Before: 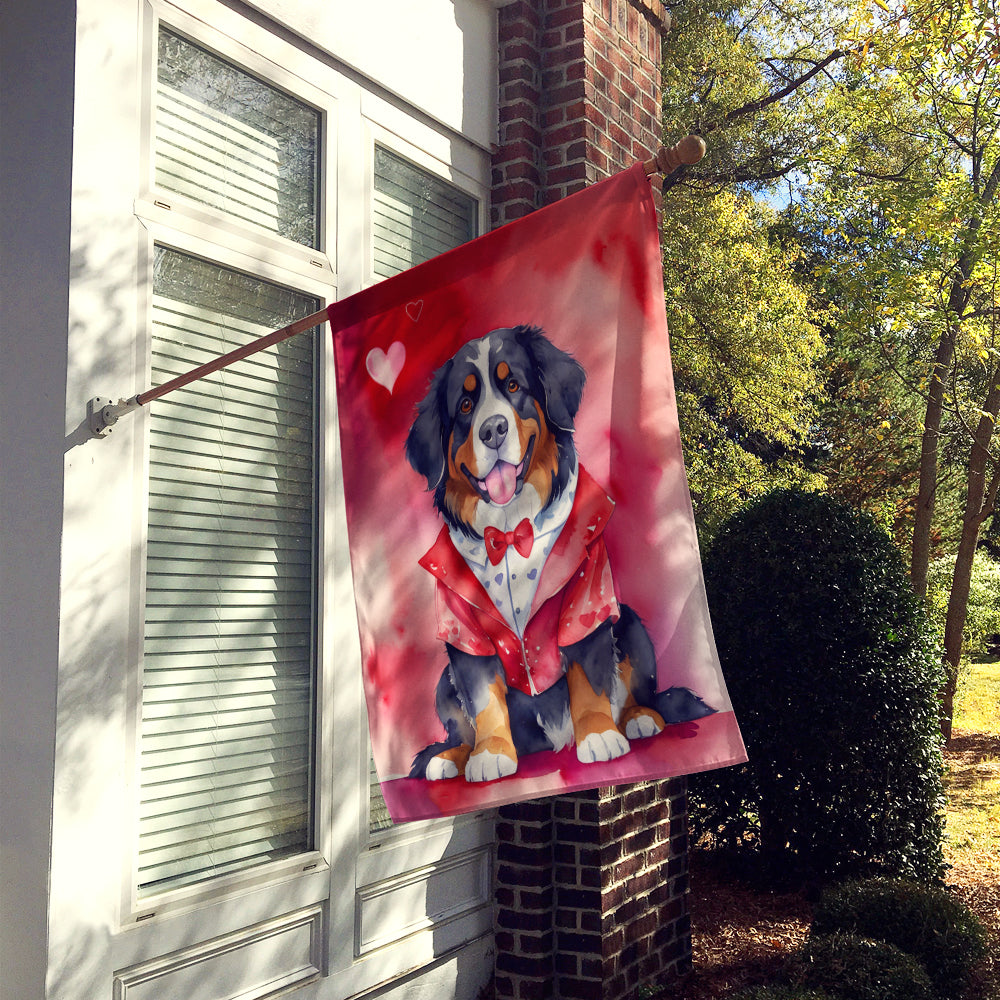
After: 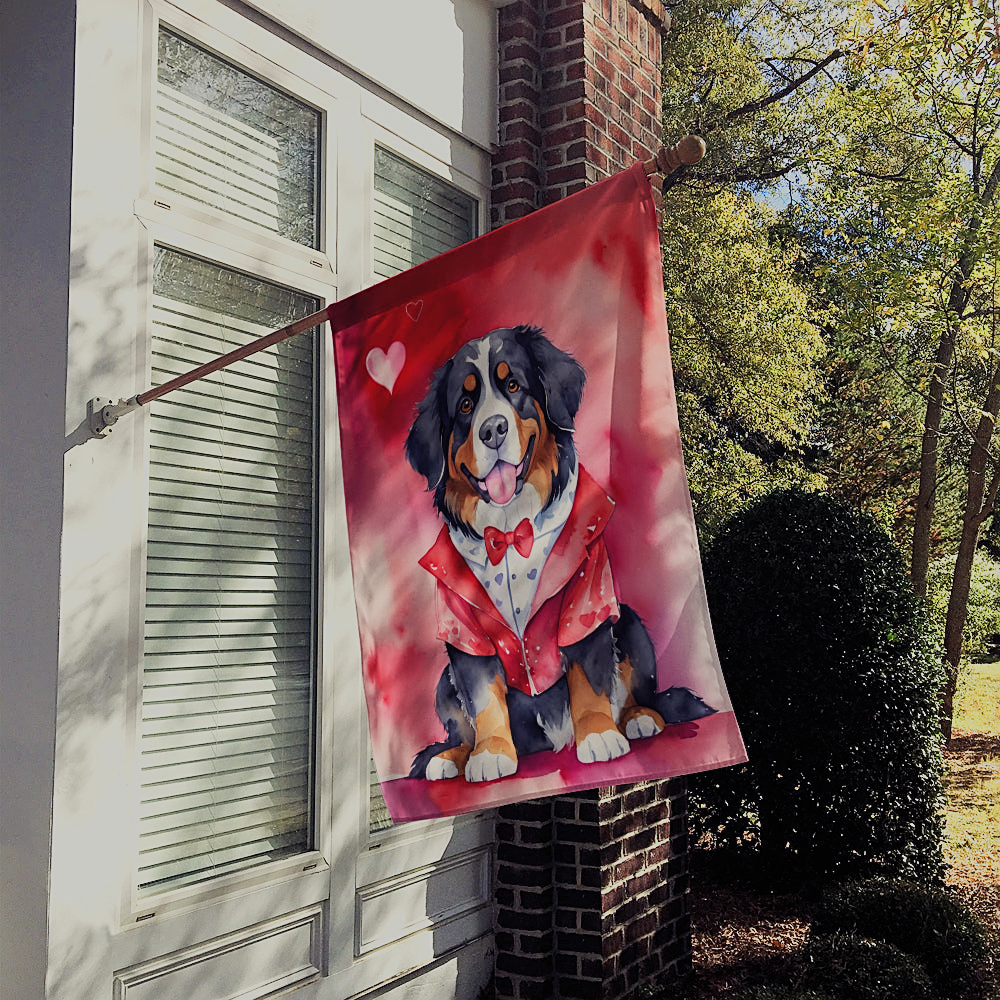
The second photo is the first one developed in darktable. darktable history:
sharpen: on, module defaults
filmic rgb: black relative exposure -7.65 EV, white relative exposure 4.56 EV, threshold 3 EV, hardness 3.61, preserve chrominance RGB euclidean norm, color science v5 (2021), contrast in shadows safe, contrast in highlights safe, enable highlight reconstruction true
exposure: exposure -0.139 EV, compensate exposure bias true, compensate highlight preservation false
